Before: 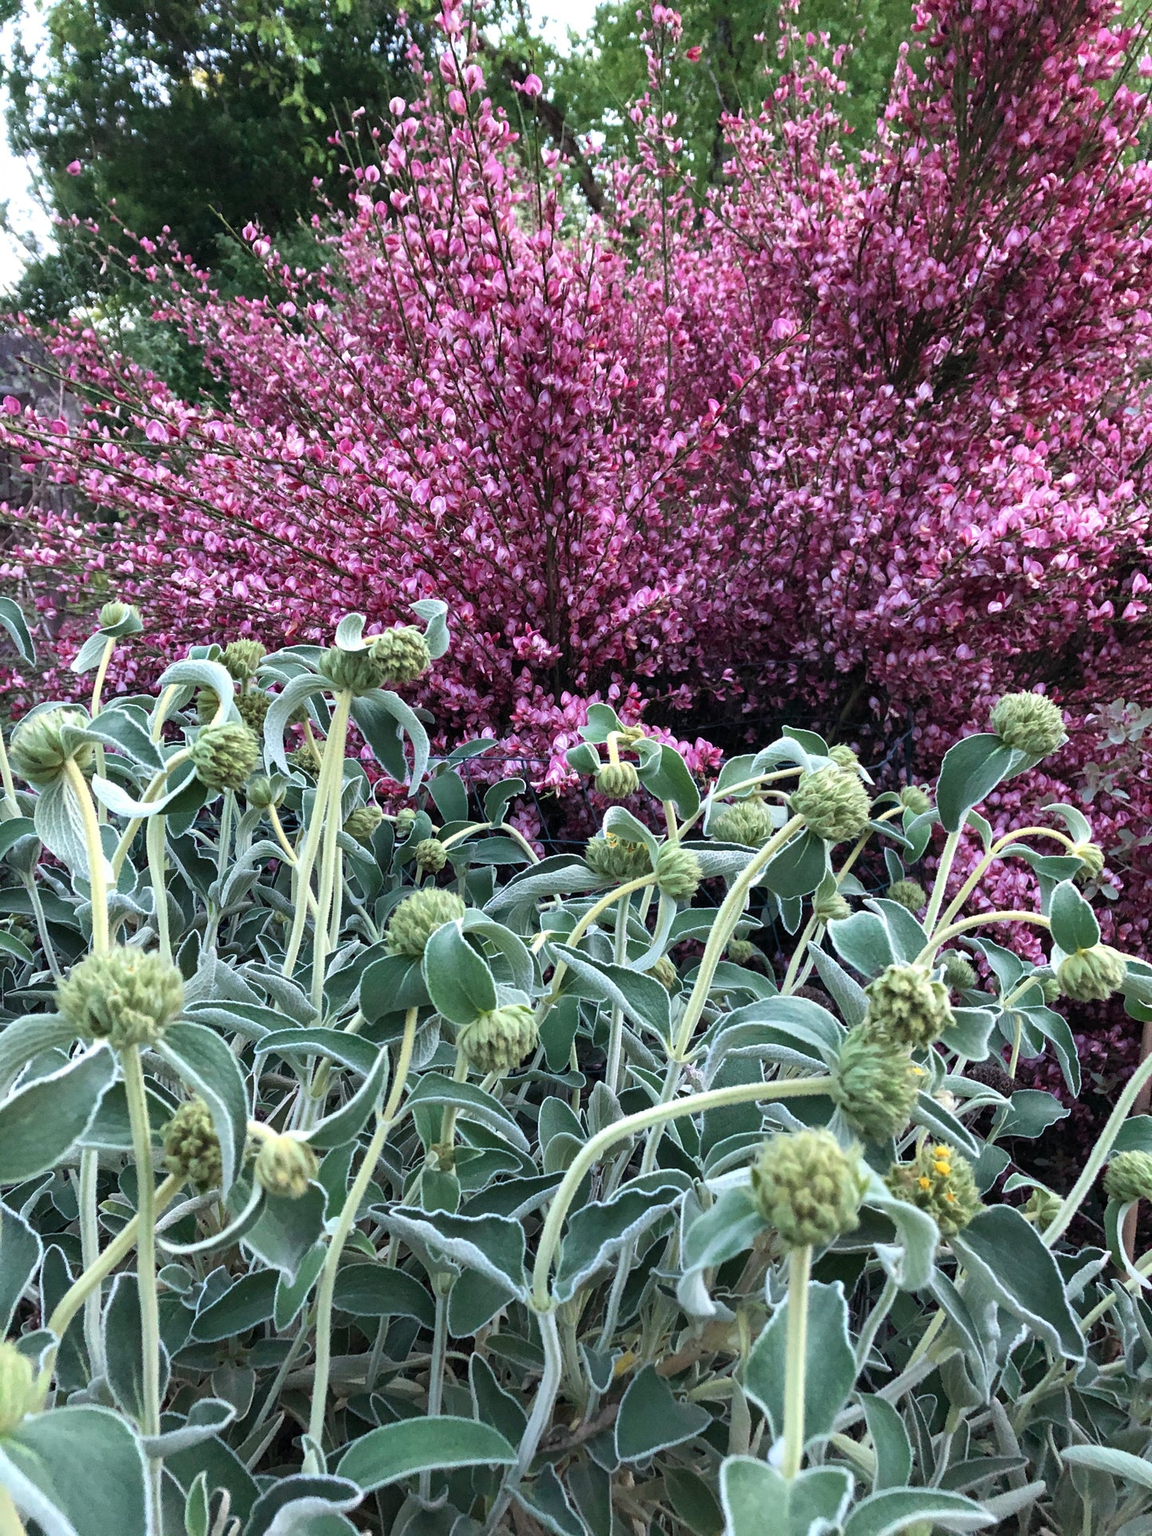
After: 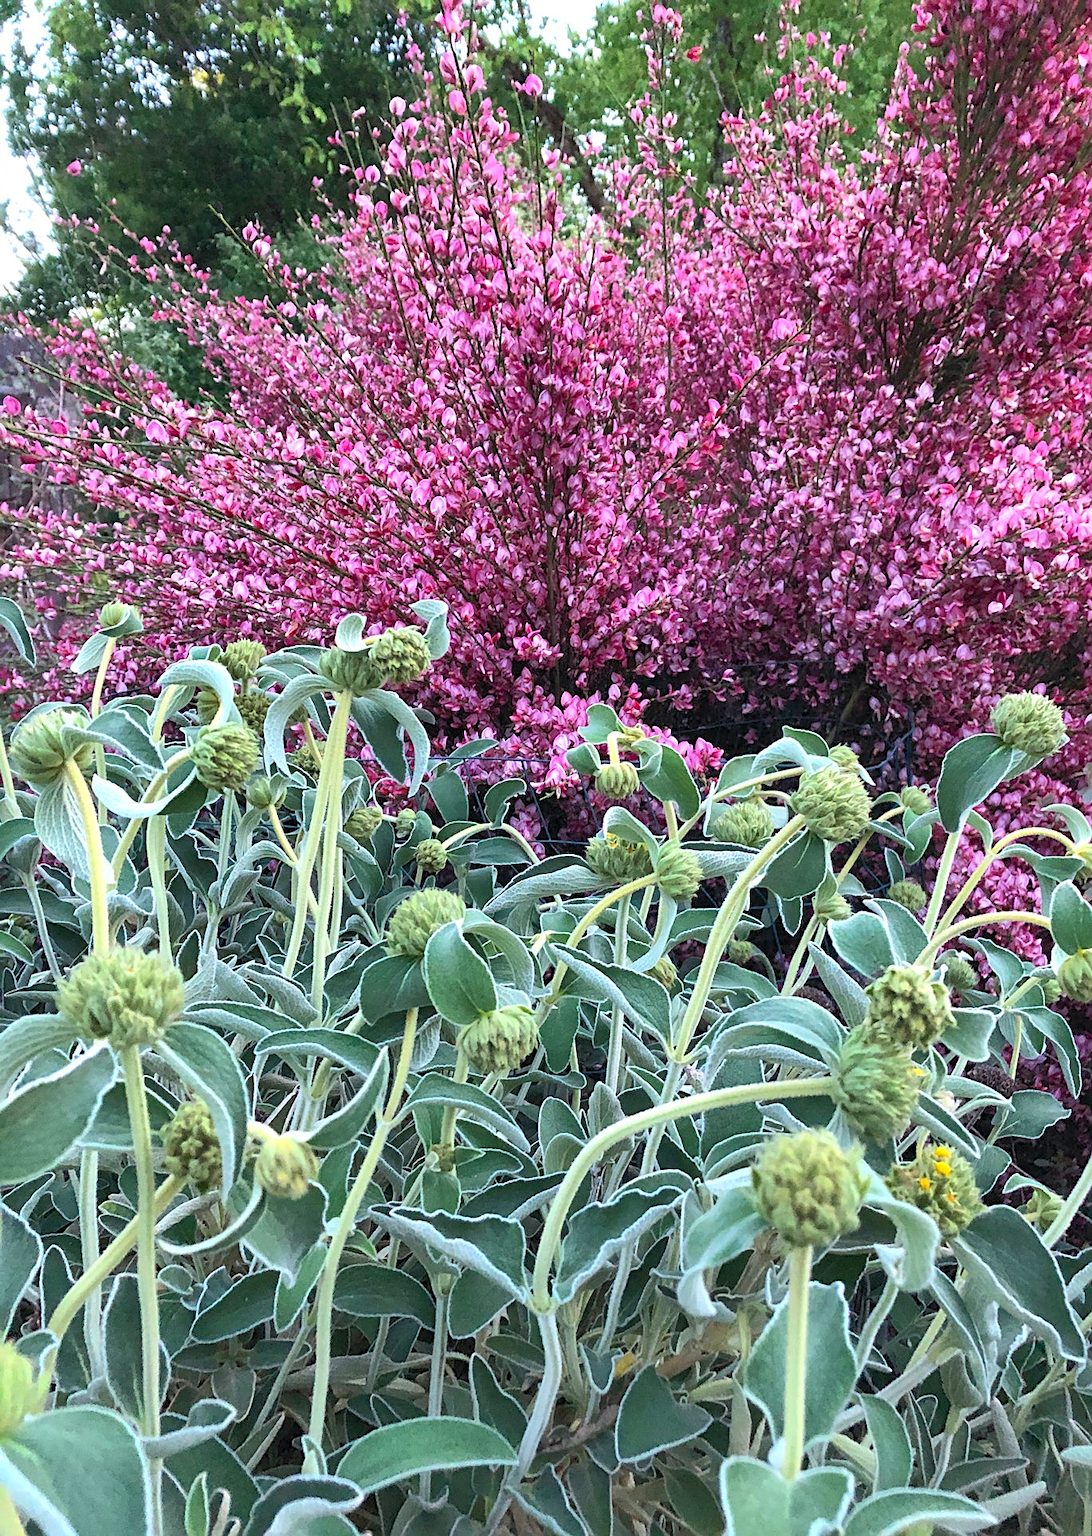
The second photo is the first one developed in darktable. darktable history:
crop and rotate: right 5.167%
sharpen: on, module defaults
shadows and highlights: on, module defaults
contrast brightness saturation: contrast 0.2, brightness 0.16, saturation 0.22
